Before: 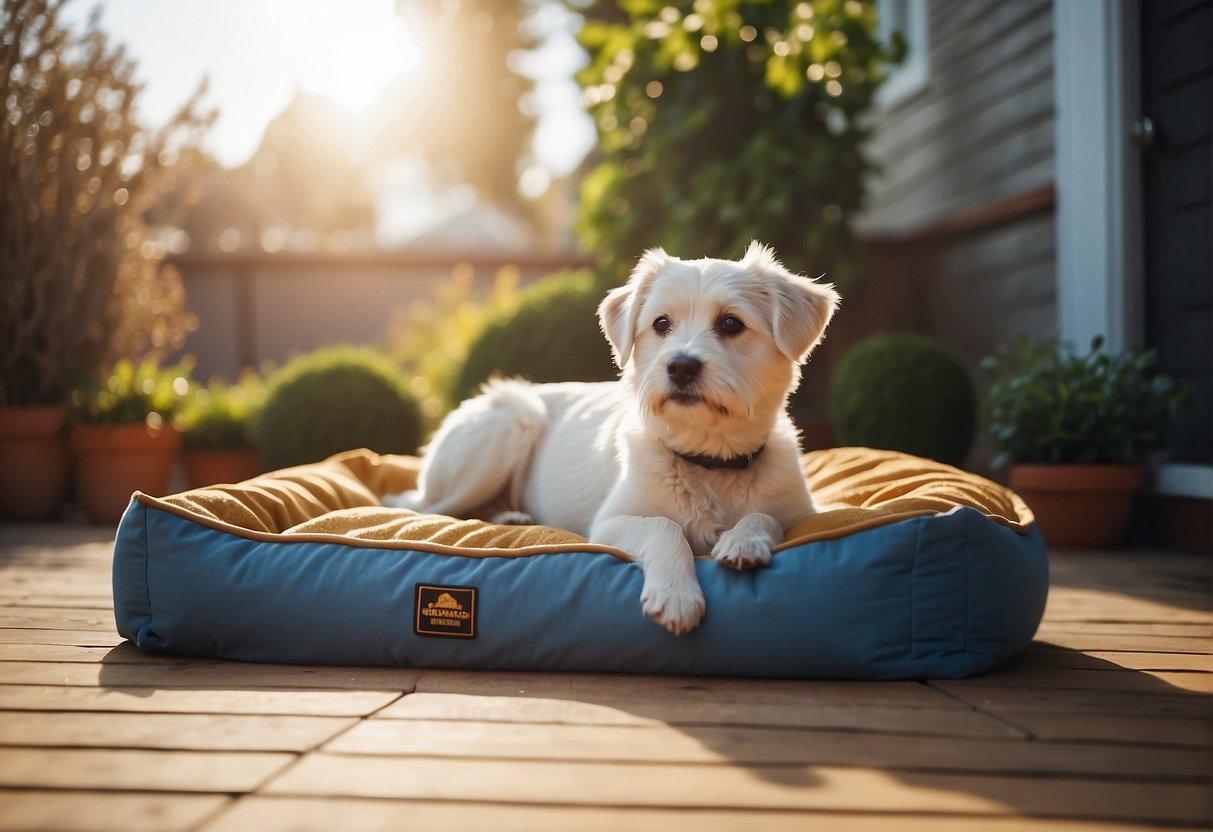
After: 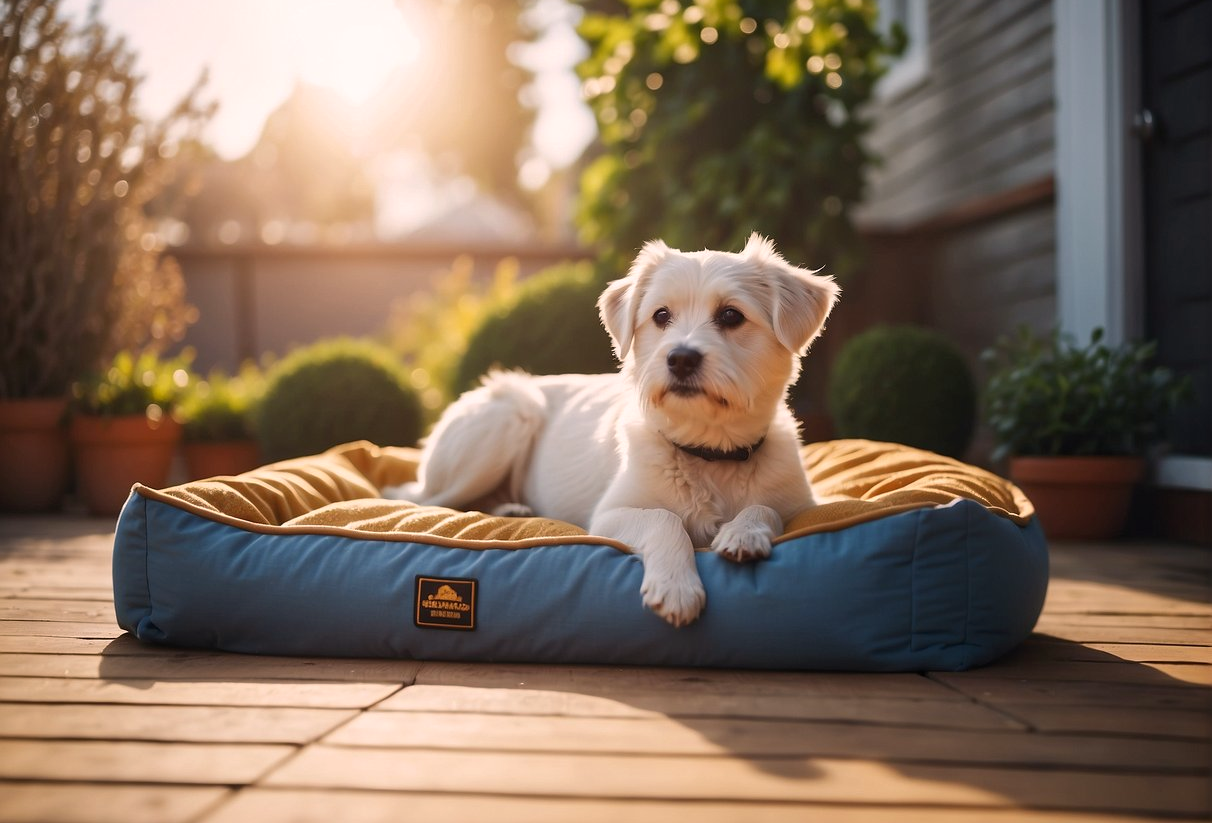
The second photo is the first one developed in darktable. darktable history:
crop: top 1.049%, right 0.001%
color correction: highlights a* 7.34, highlights b* 4.37
